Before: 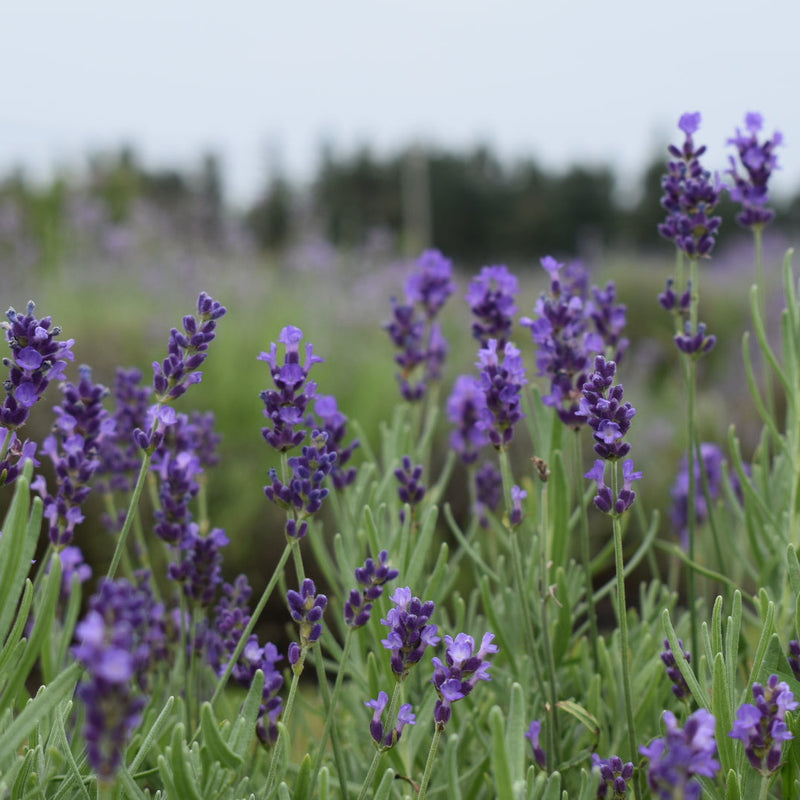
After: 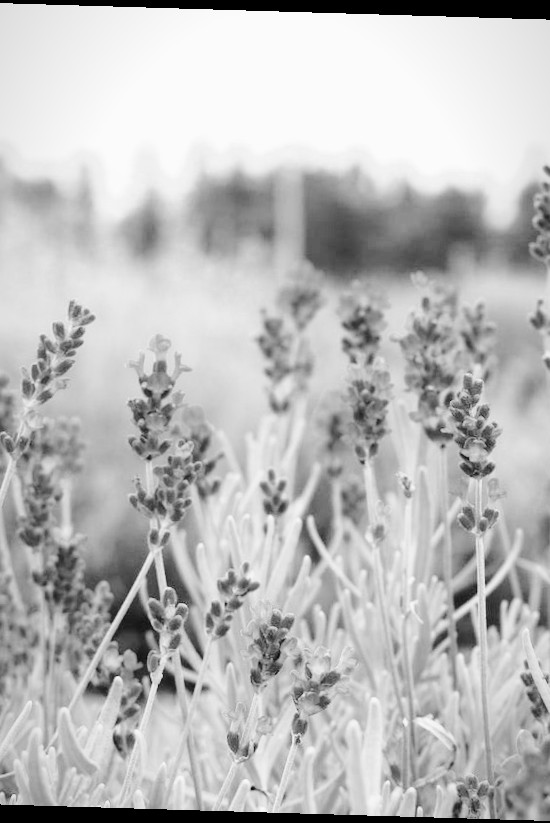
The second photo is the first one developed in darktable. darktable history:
exposure: black level correction 0, exposure 1.9 EV, compensate highlight preservation false
vignetting: fall-off start 97%, fall-off radius 100%, width/height ratio 0.609, unbound false
filmic rgb: black relative exposure -7.65 EV, white relative exposure 4.56 EV, hardness 3.61, contrast 1.05
monochrome: a -6.99, b 35.61, size 1.4
rotate and perspective: rotation 1.72°, automatic cropping off
tone equalizer: -8 EV -0.75 EV, -7 EV -0.7 EV, -6 EV -0.6 EV, -5 EV -0.4 EV, -3 EV 0.4 EV, -2 EV 0.6 EV, -1 EV 0.7 EV, +0 EV 0.75 EV, edges refinement/feathering 500, mask exposure compensation -1.57 EV, preserve details no
color balance rgb: perceptual saturation grading › global saturation 25%, perceptual brilliance grading › mid-tones 10%, perceptual brilliance grading › shadows 15%, global vibrance 20%
crop and rotate: left 17.732%, right 15.423%
